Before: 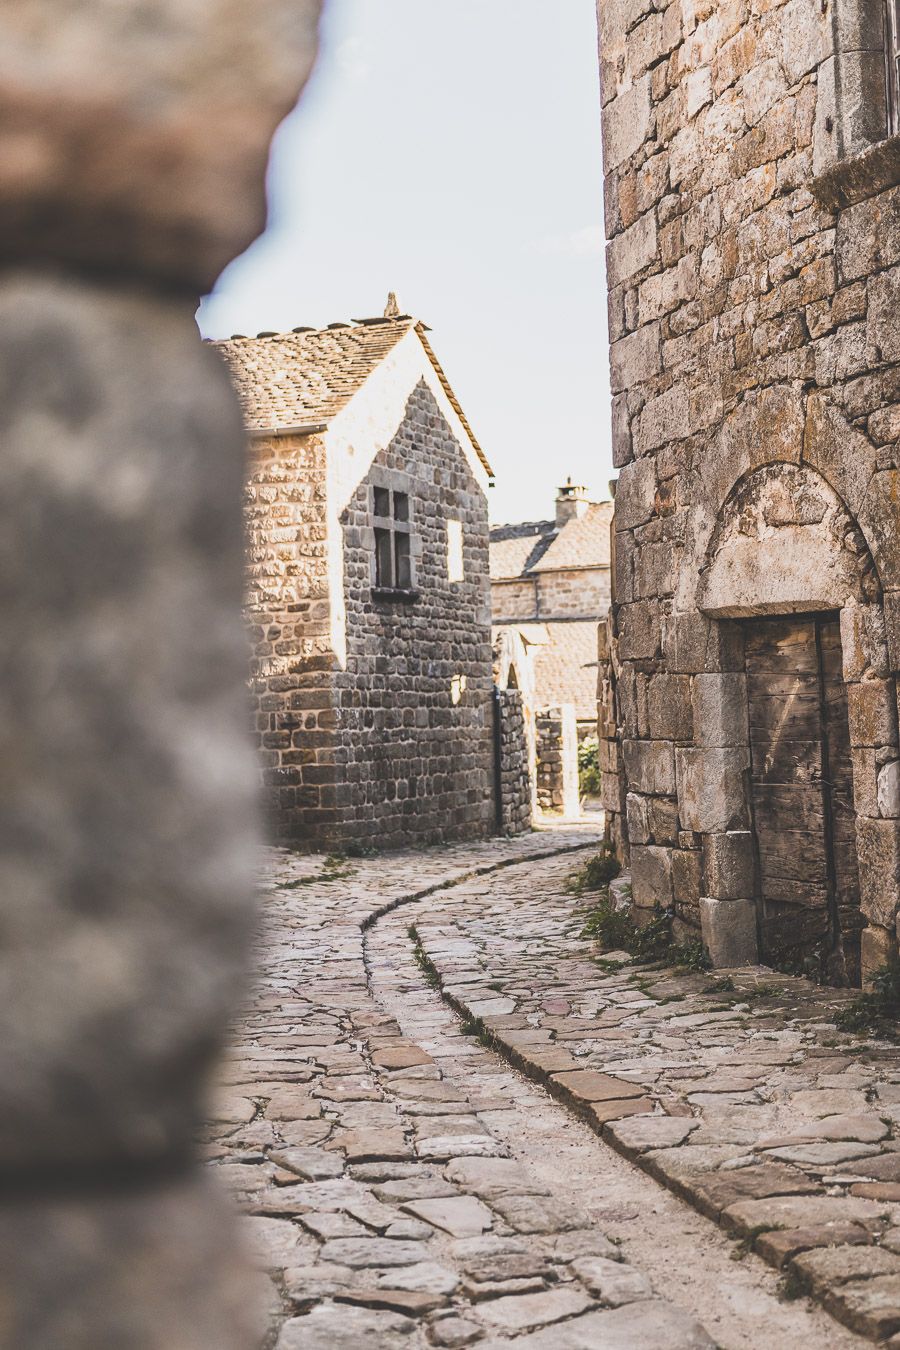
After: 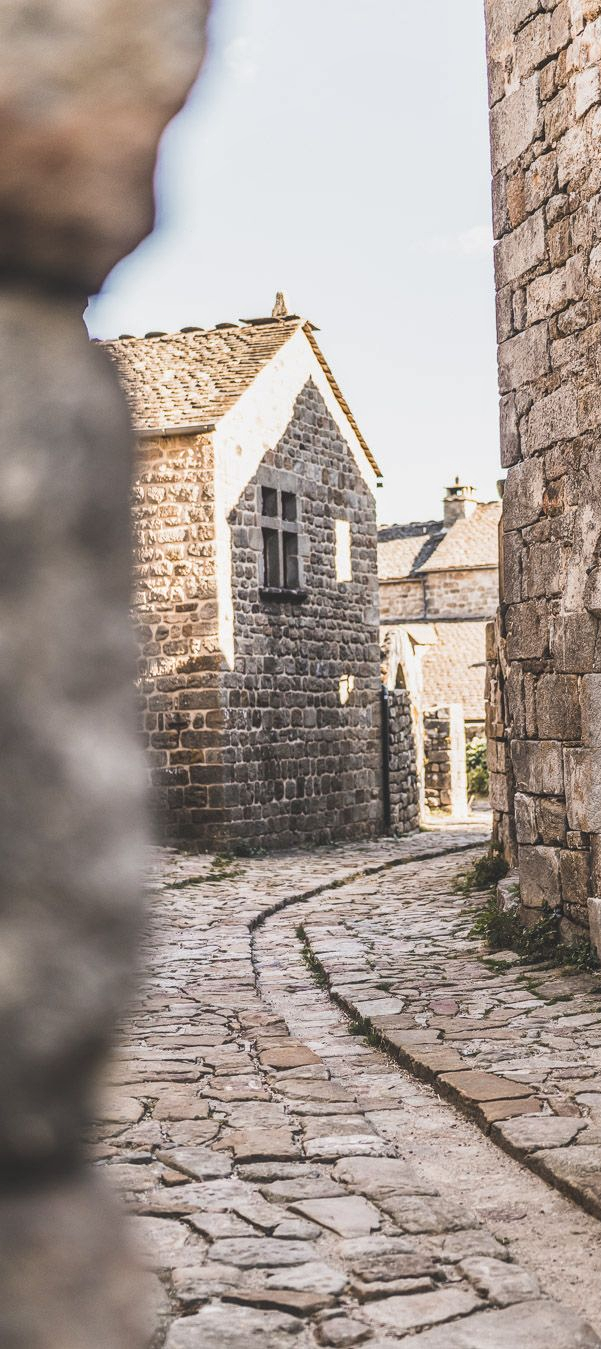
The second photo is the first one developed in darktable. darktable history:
crop and rotate: left 12.498%, right 20.673%
local contrast: on, module defaults
